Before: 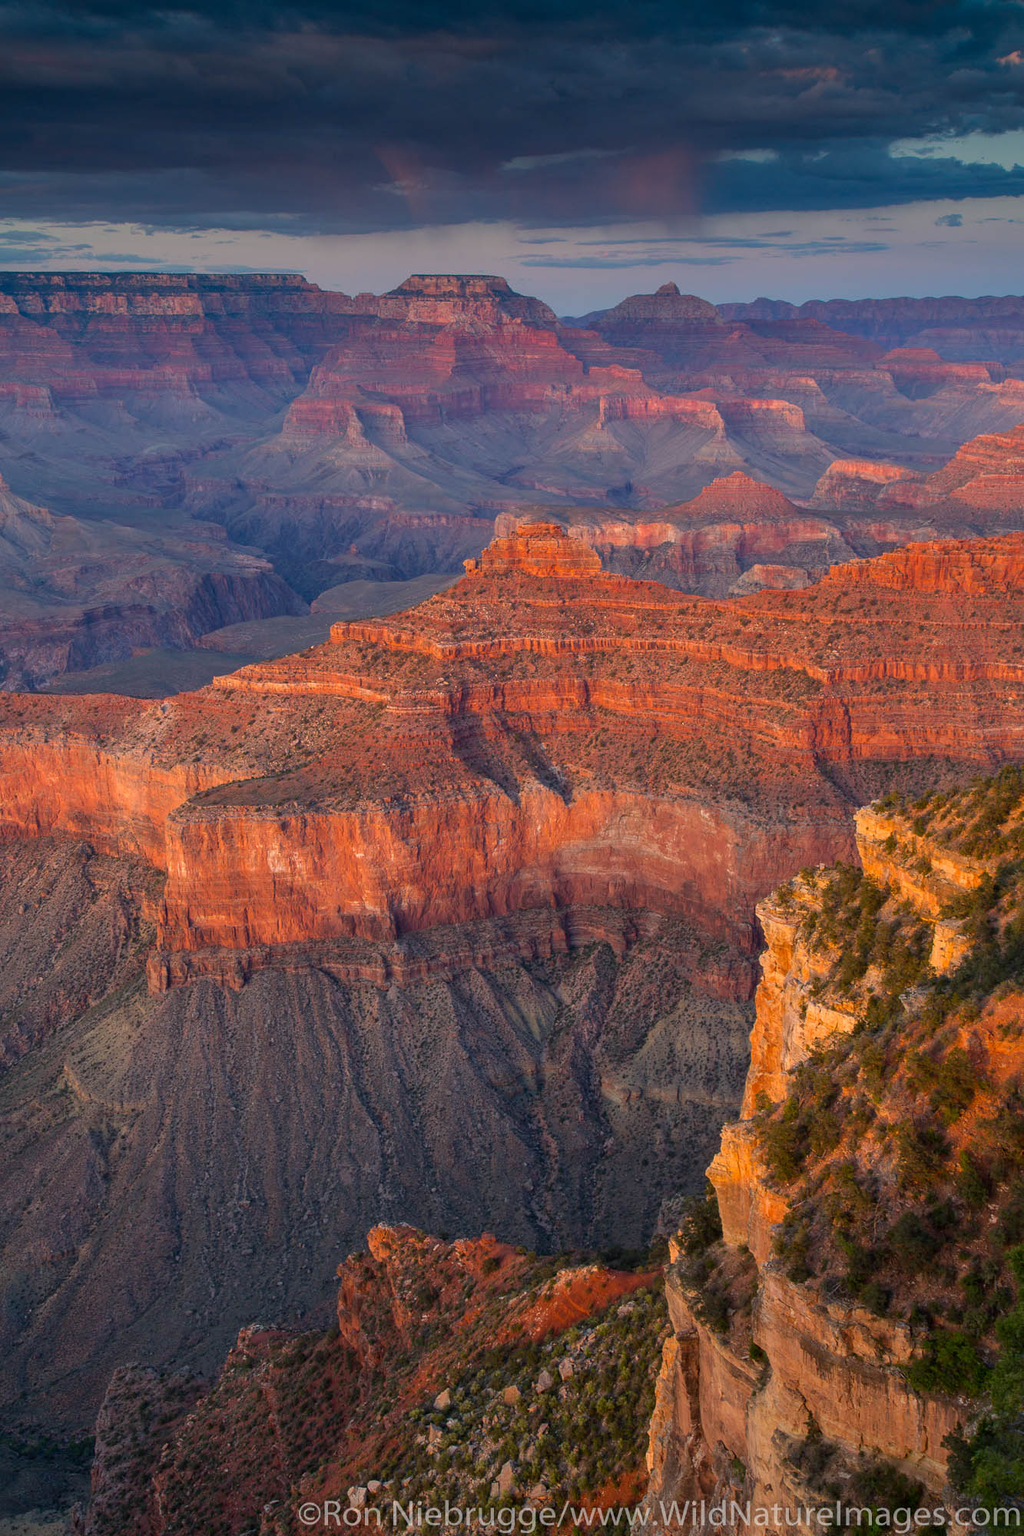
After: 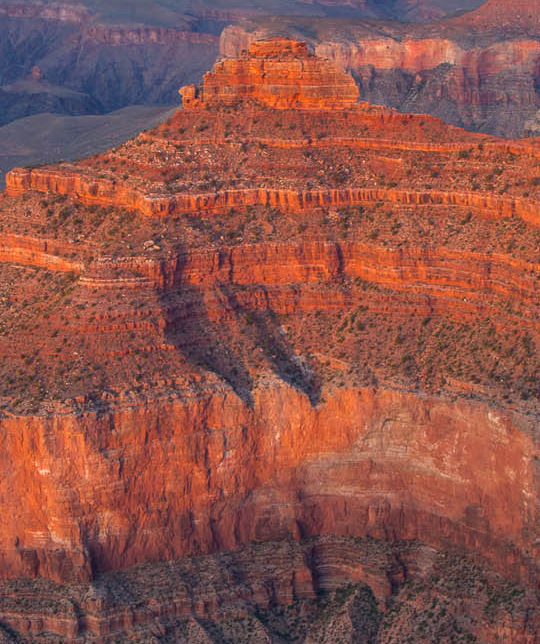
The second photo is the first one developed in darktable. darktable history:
crop: left 31.838%, top 32.13%, right 27.614%, bottom 35.63%
